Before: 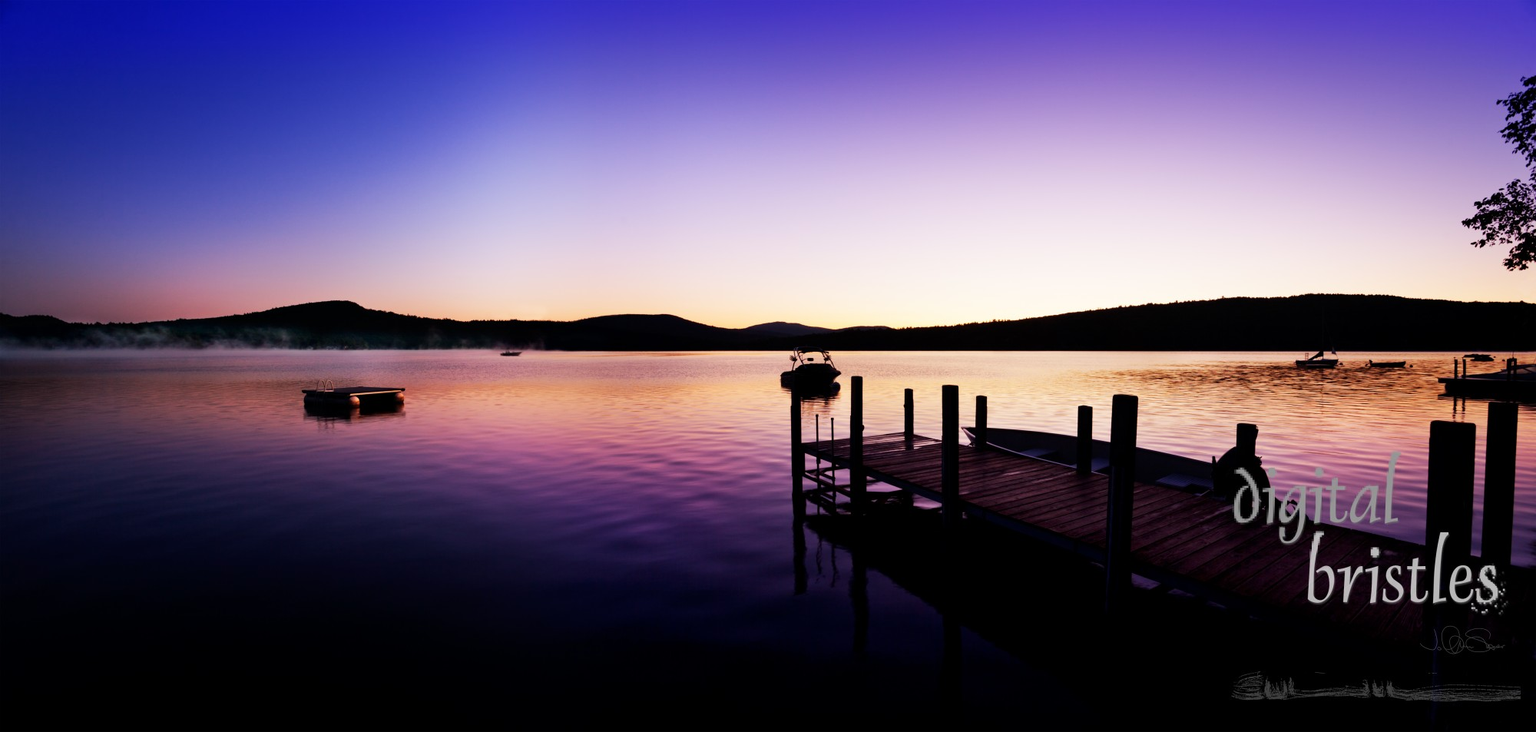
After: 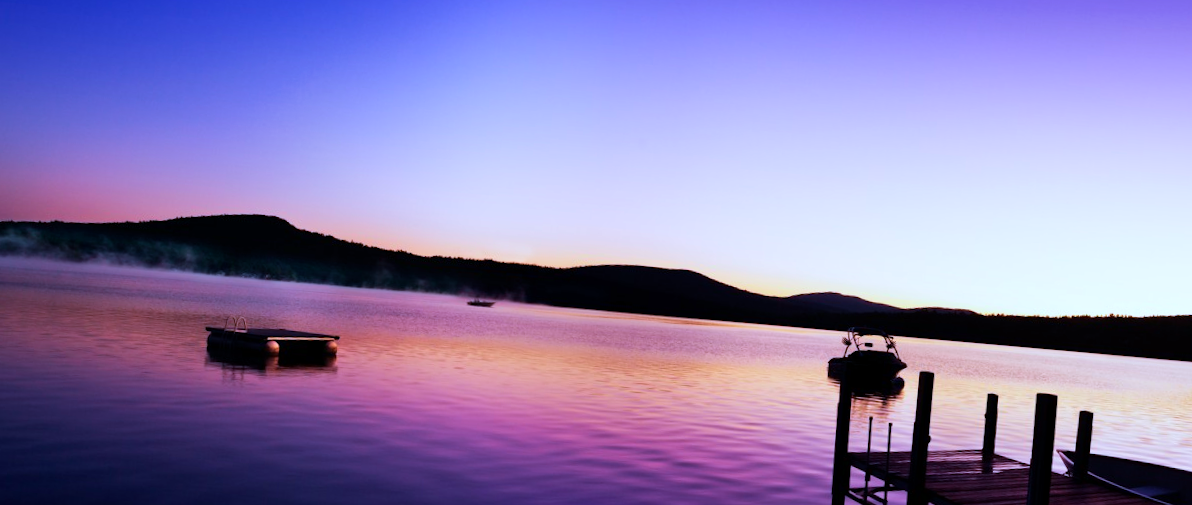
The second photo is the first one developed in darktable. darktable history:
color calibration: illuminant custom, x 0.39, y 0.392, temperature 3856.94 K
velvia: strength 36.57%
crop and rotate: angle -4.99°, left 2.122%, top 6.945%, right 27.566%, bottom 30.519%
